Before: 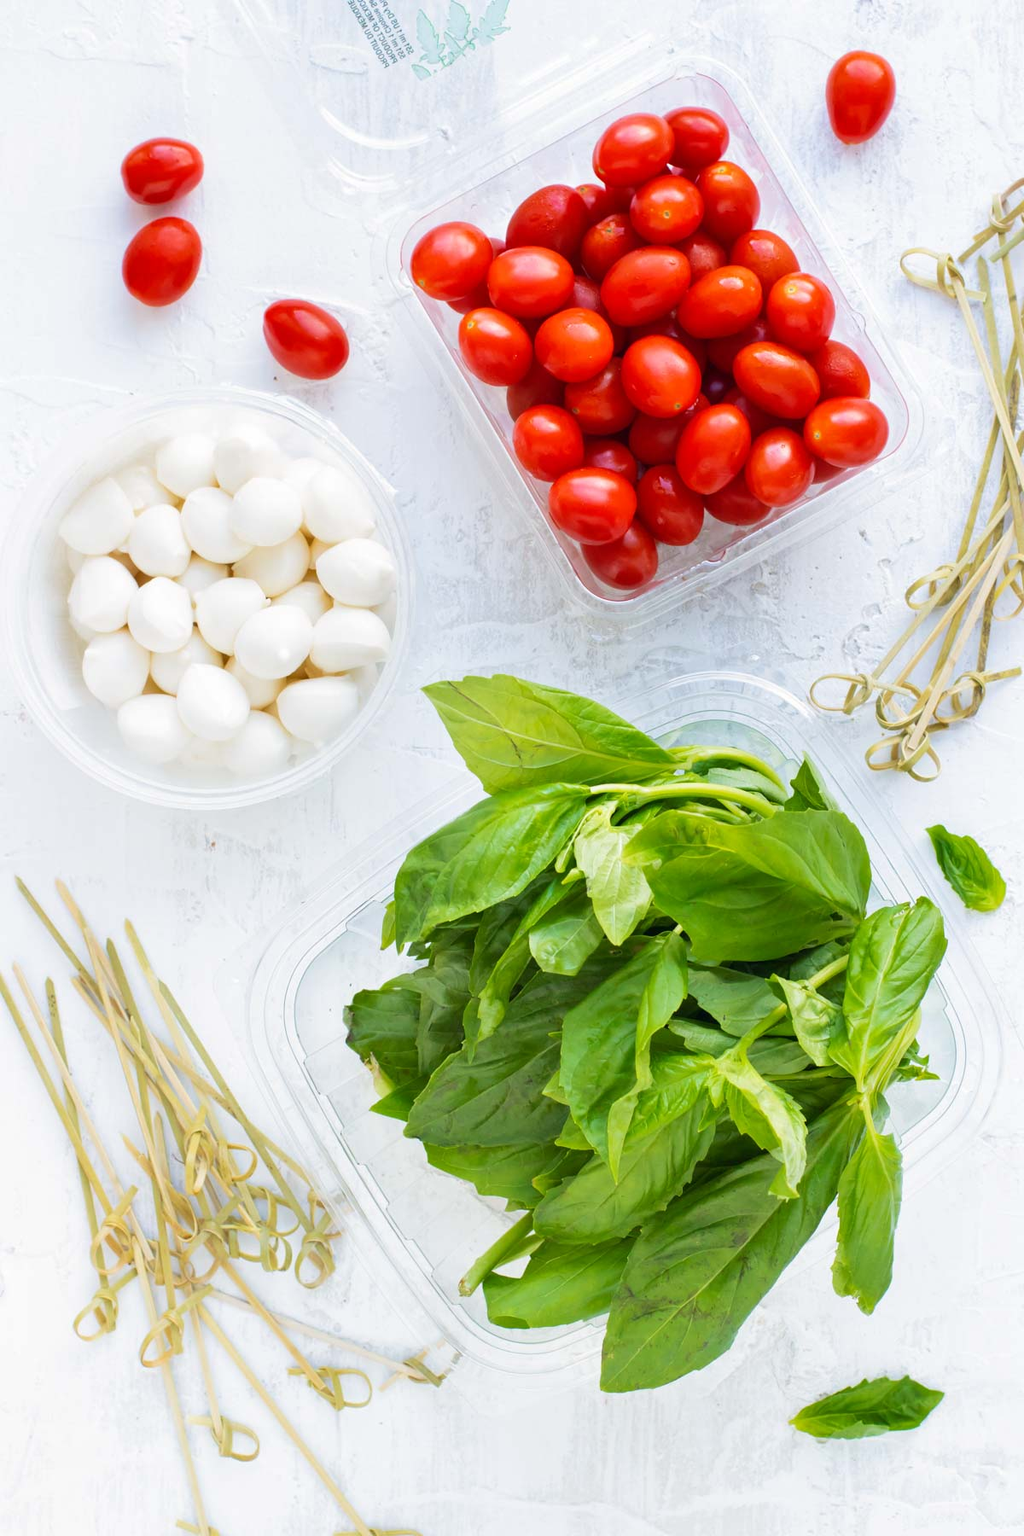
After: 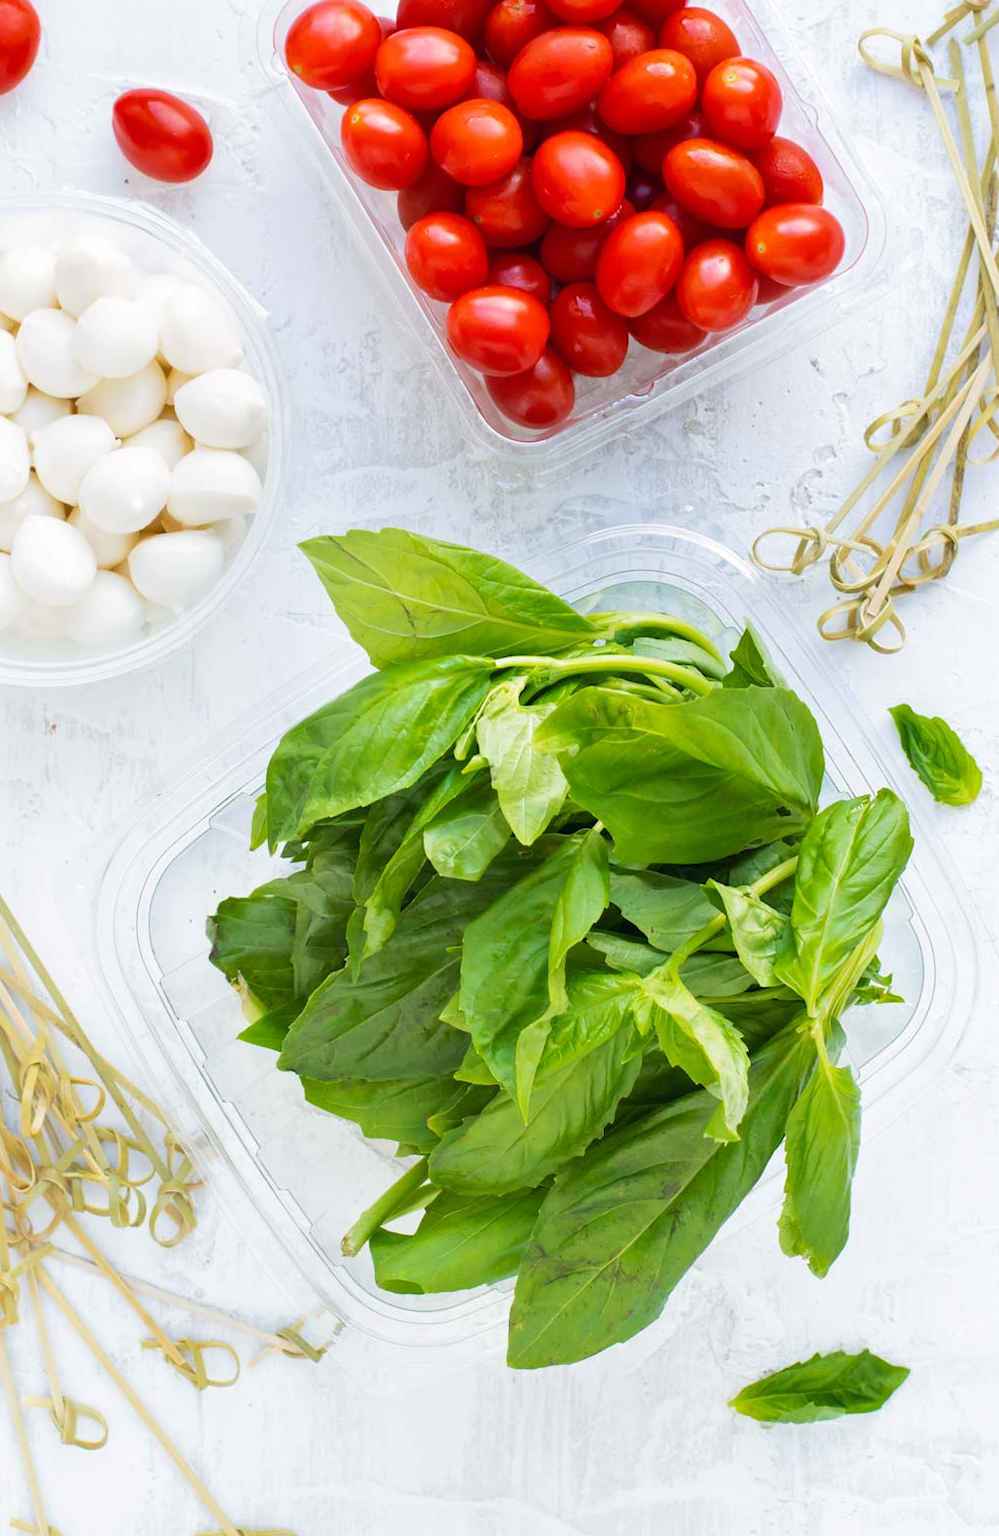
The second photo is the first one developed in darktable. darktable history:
crop: left 16.397%, top 14.571%
